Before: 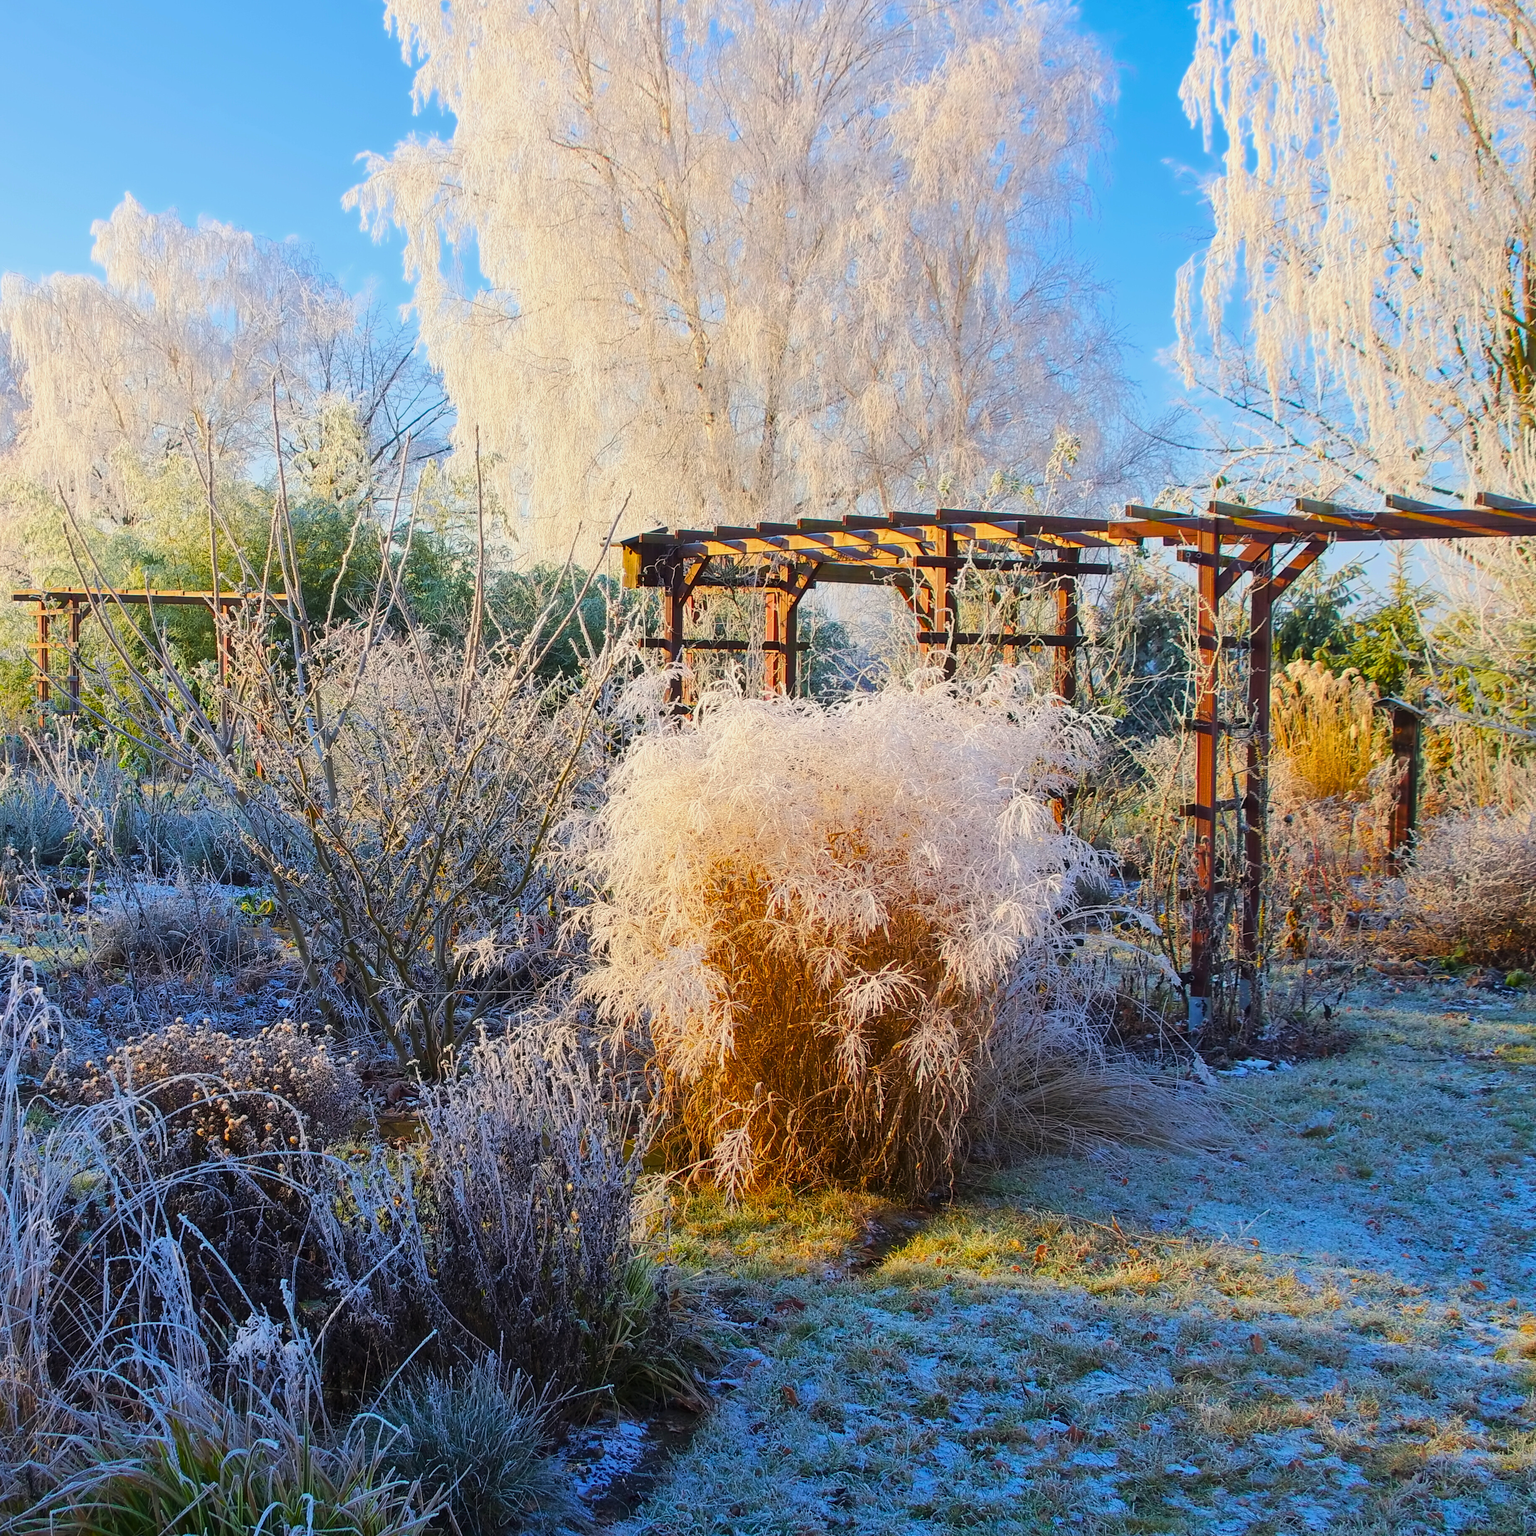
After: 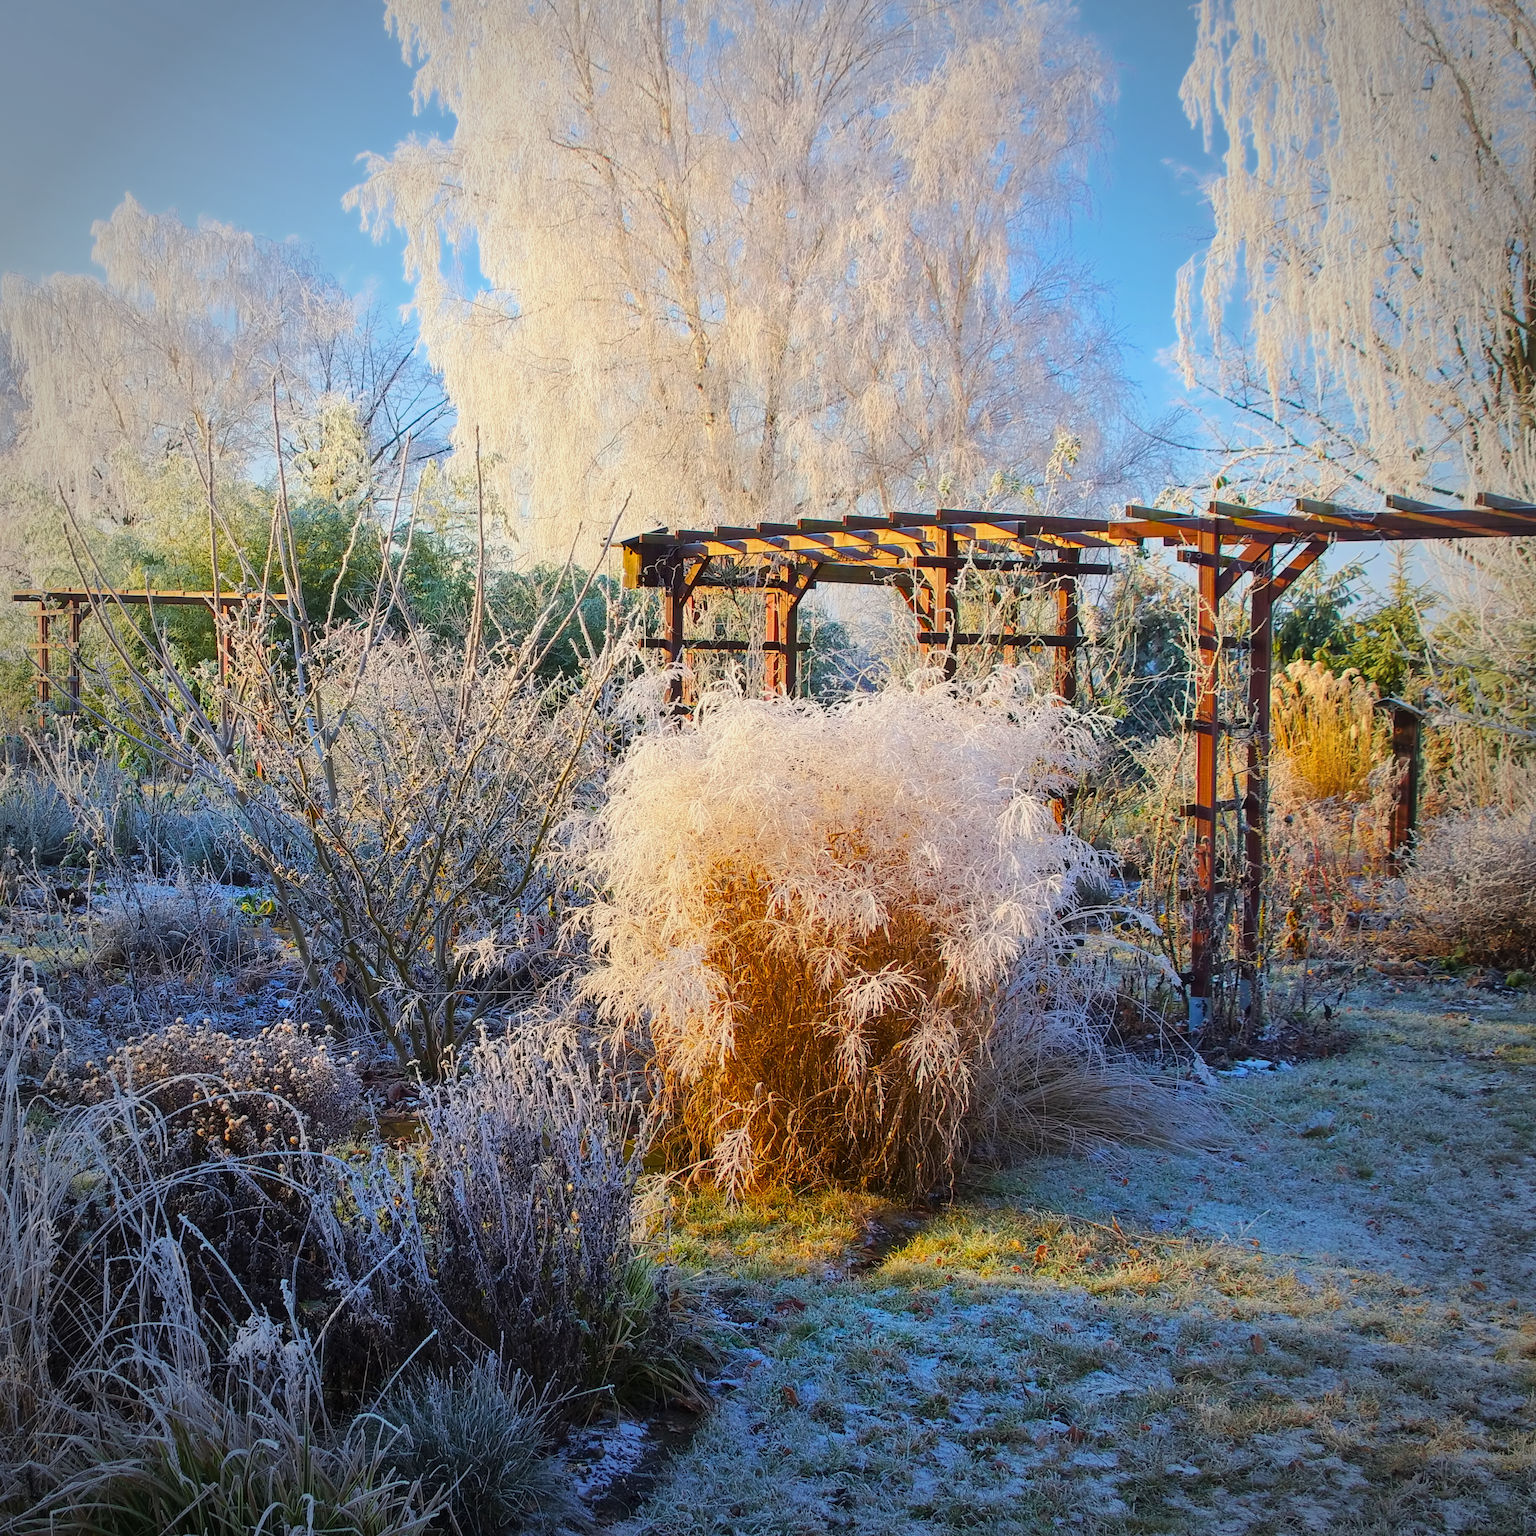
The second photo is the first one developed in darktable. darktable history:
vignetting: fall-off start 71.56%
